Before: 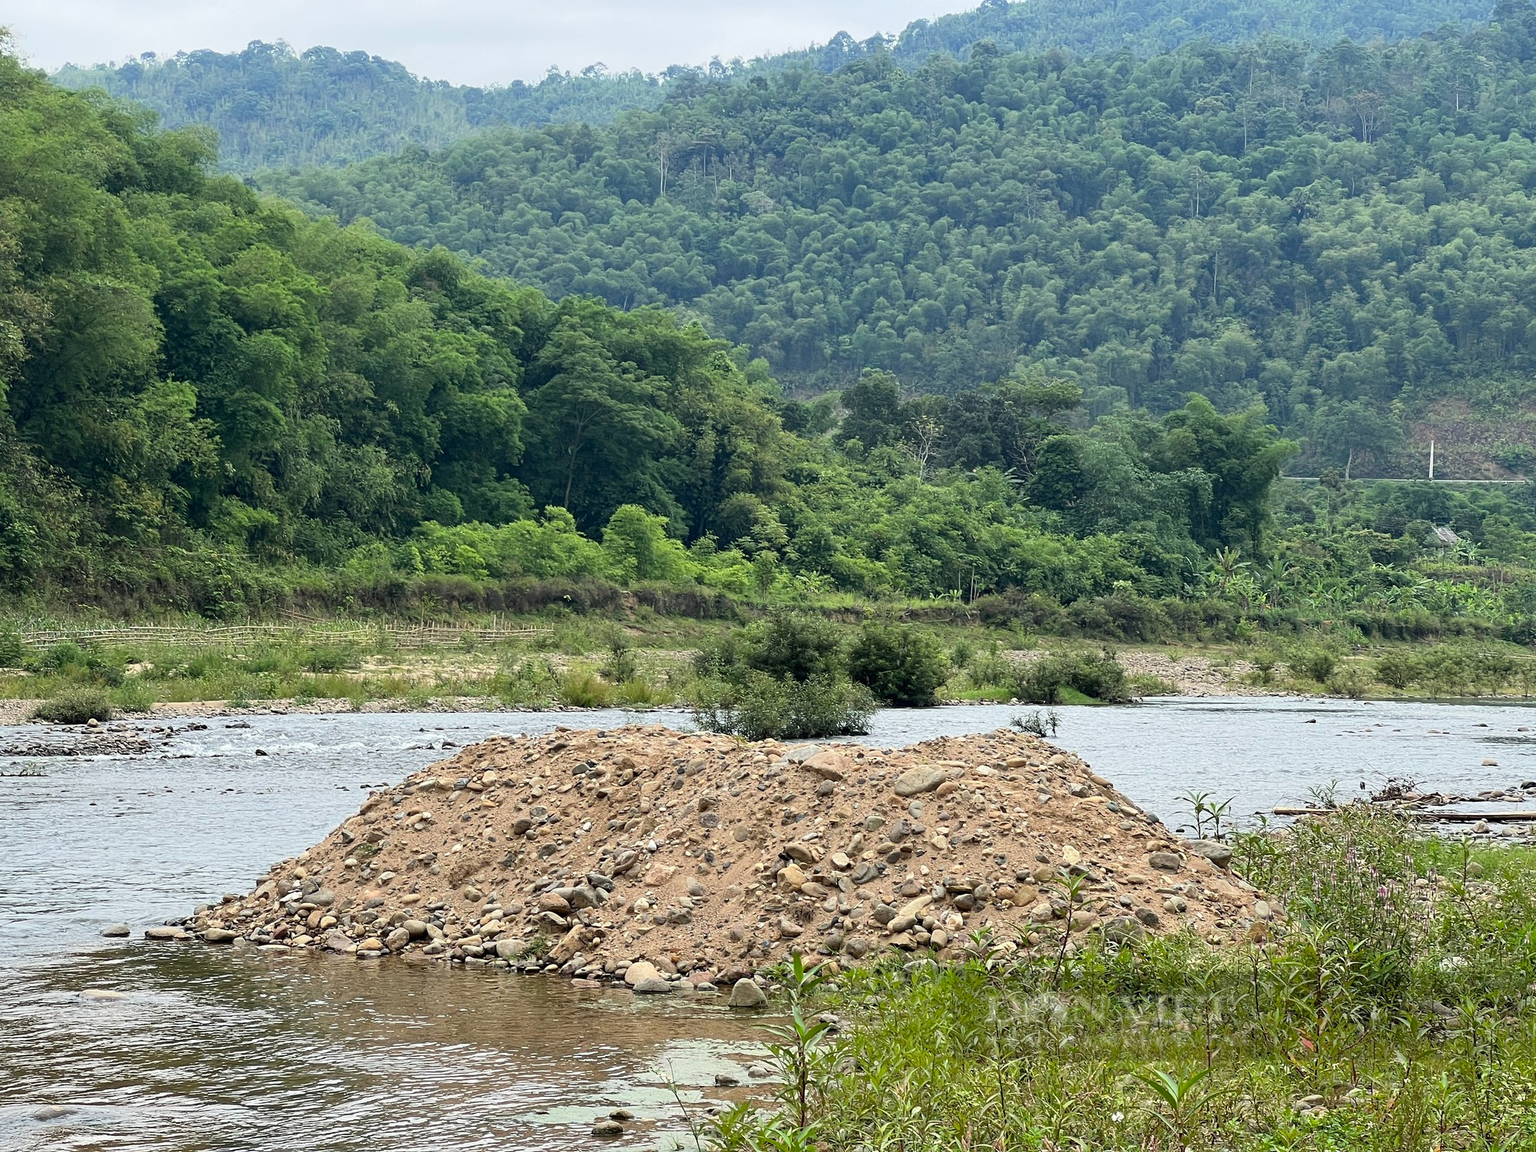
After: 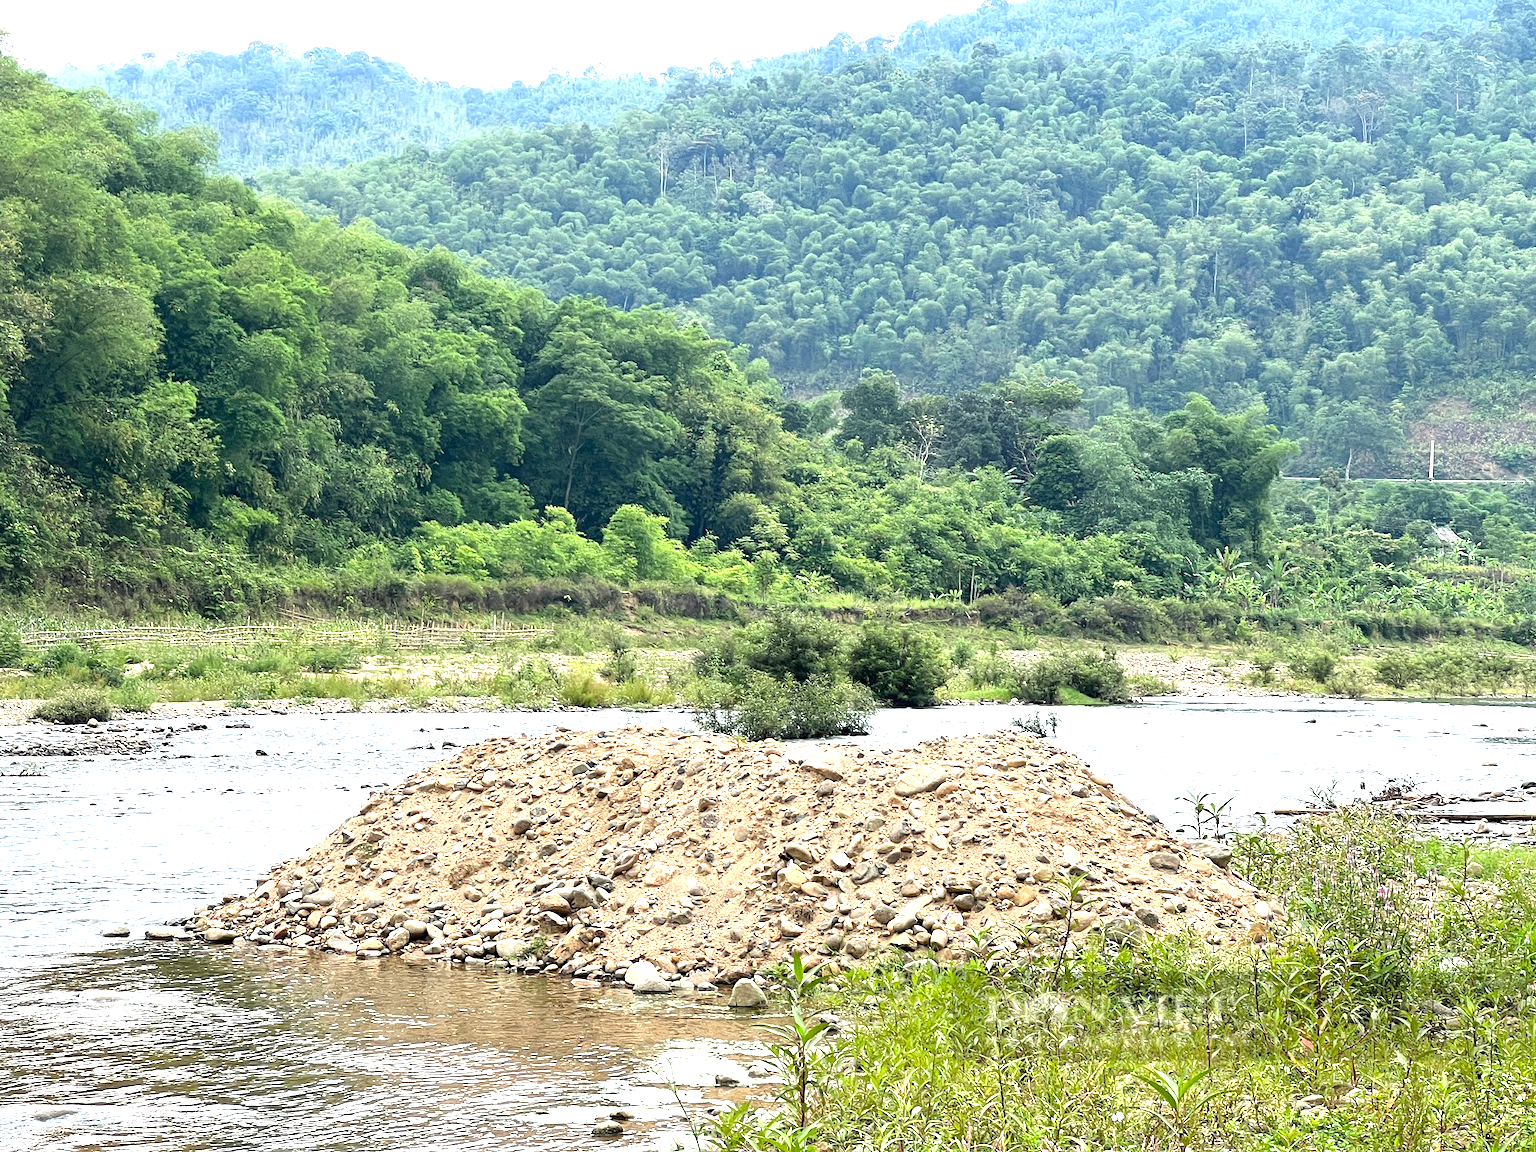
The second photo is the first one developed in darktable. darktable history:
exposure: exposure 1.166 EV, compensate highlight preservation false
